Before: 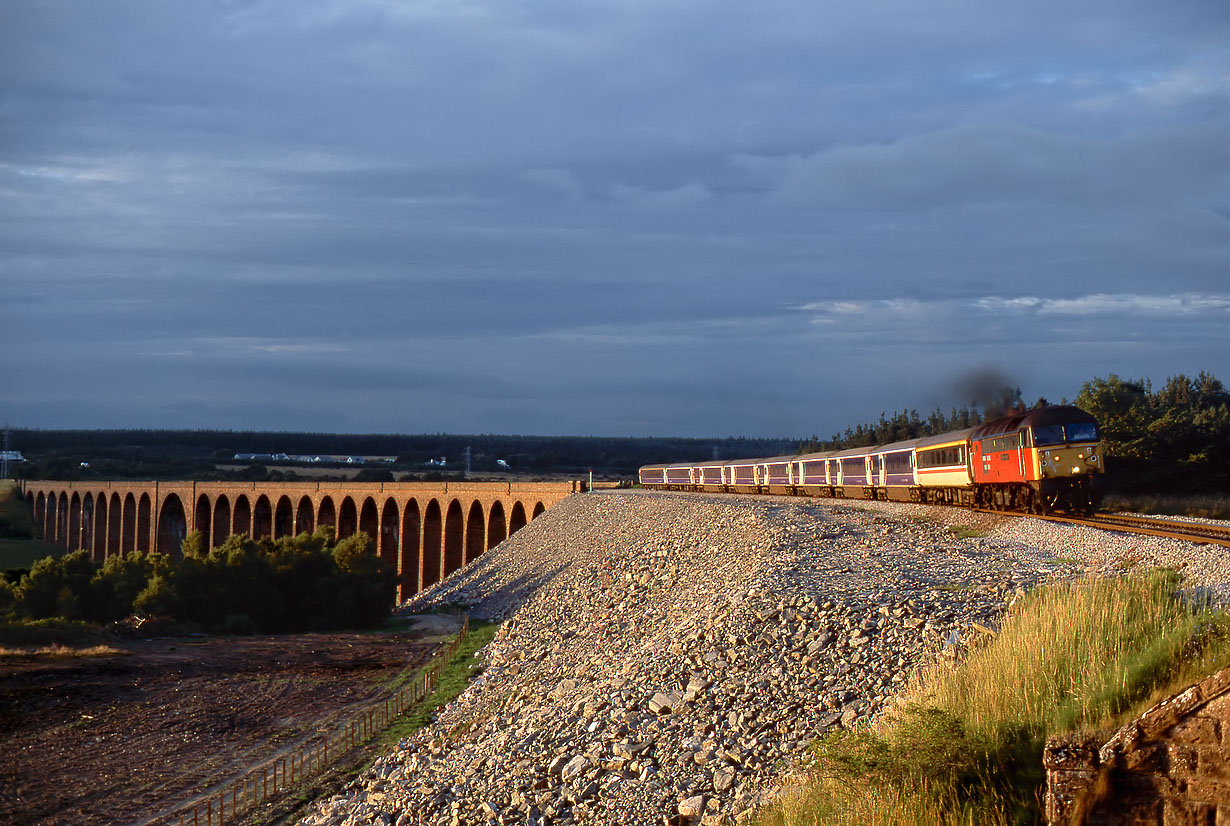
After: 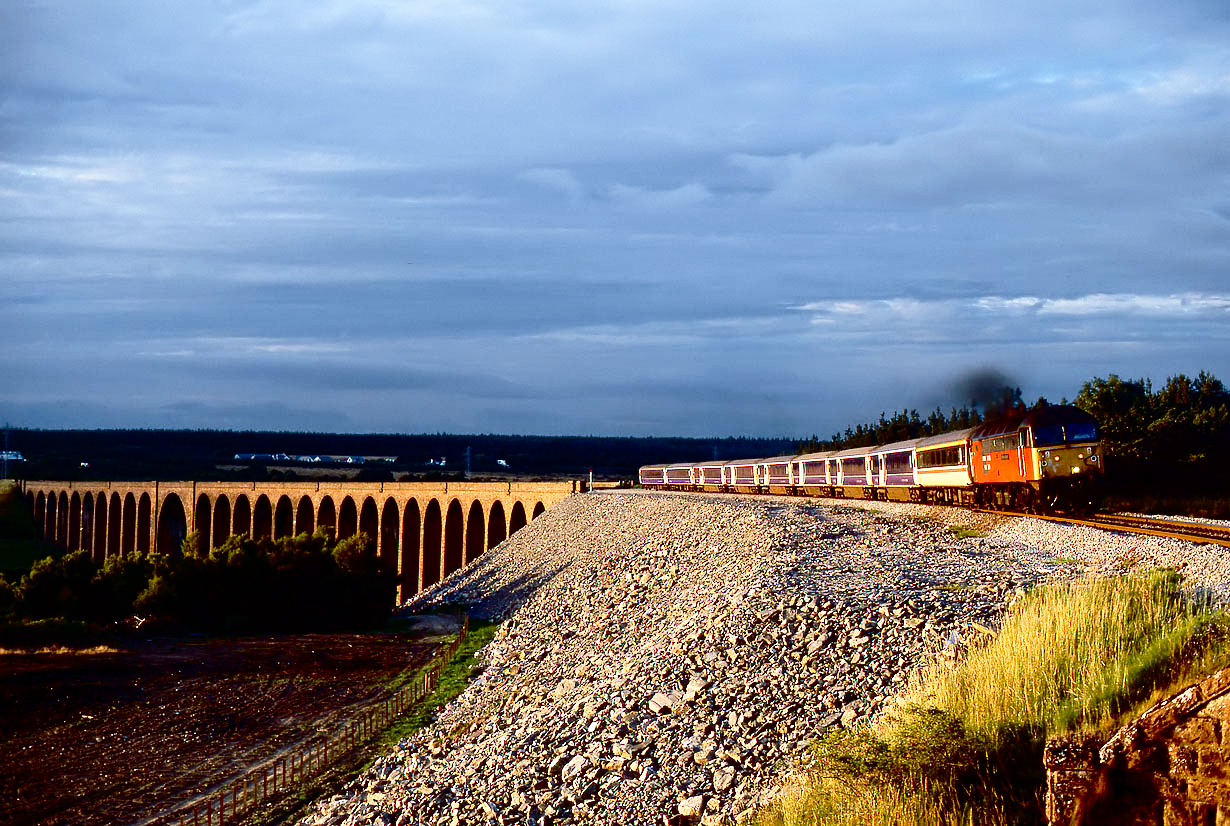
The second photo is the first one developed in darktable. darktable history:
contrast brightness saturation: contrast 0.238, brightness -0.244, saturation 0.141
base curve: curves: ch0 [(0, 0) (0.028, 0.03) (0.121, 0.232) (0.46, 0.748) (0.859, 0.968) (1, 1)], preserve colors none
